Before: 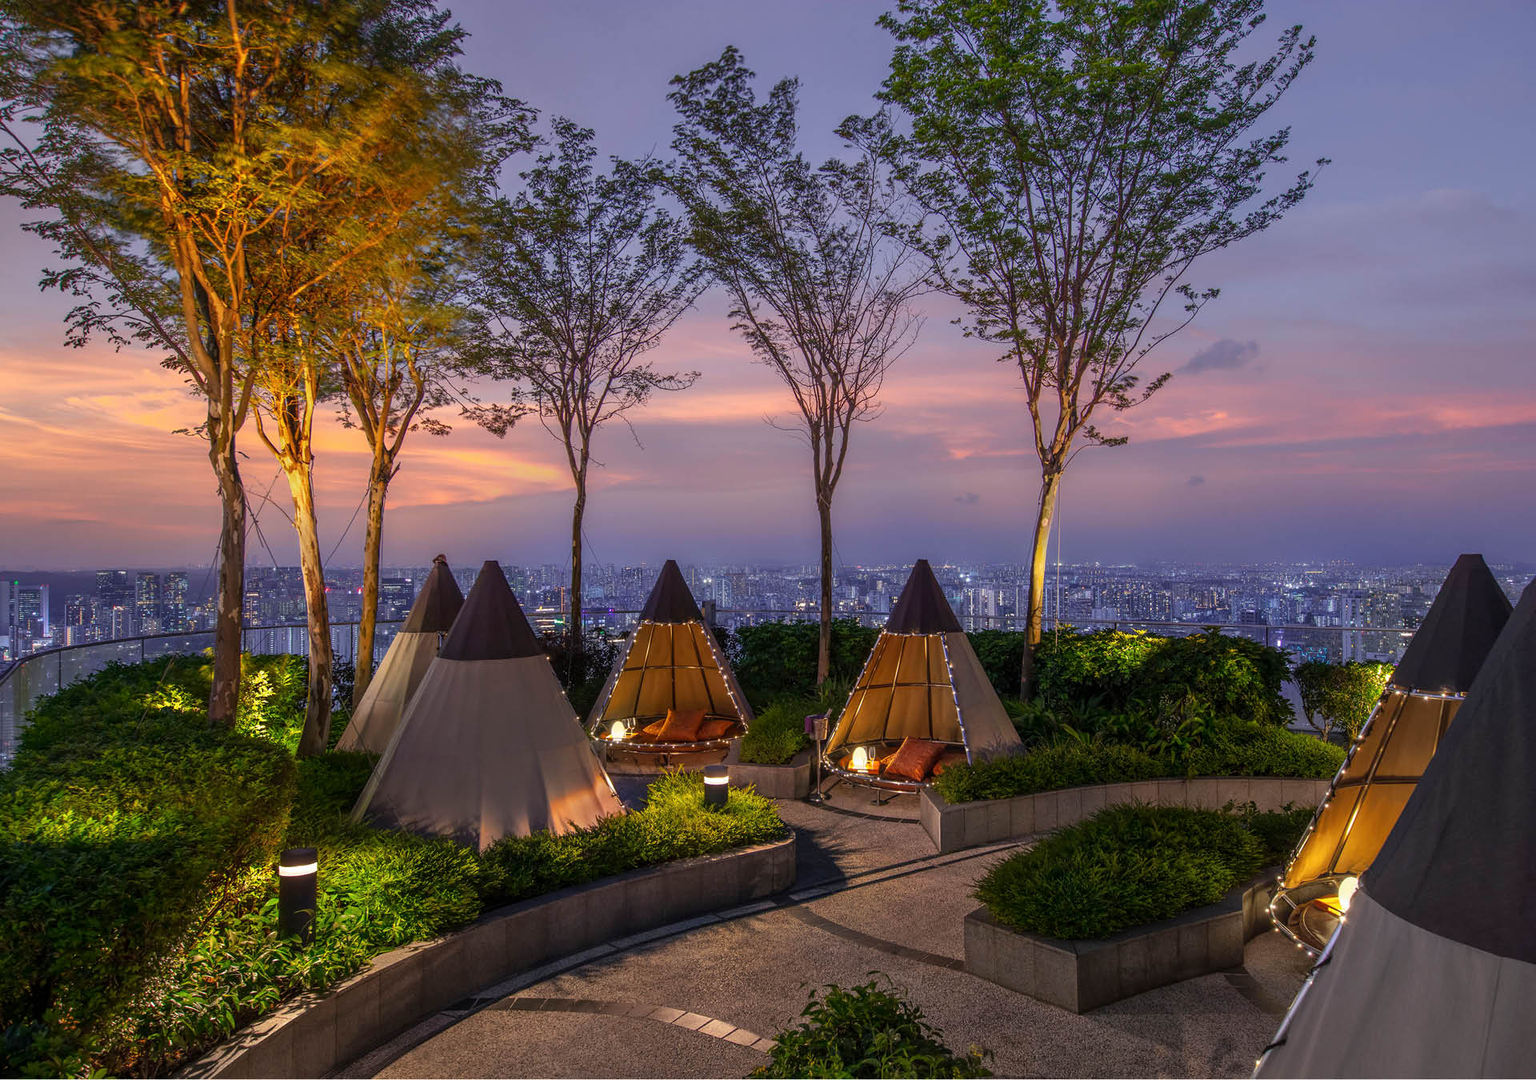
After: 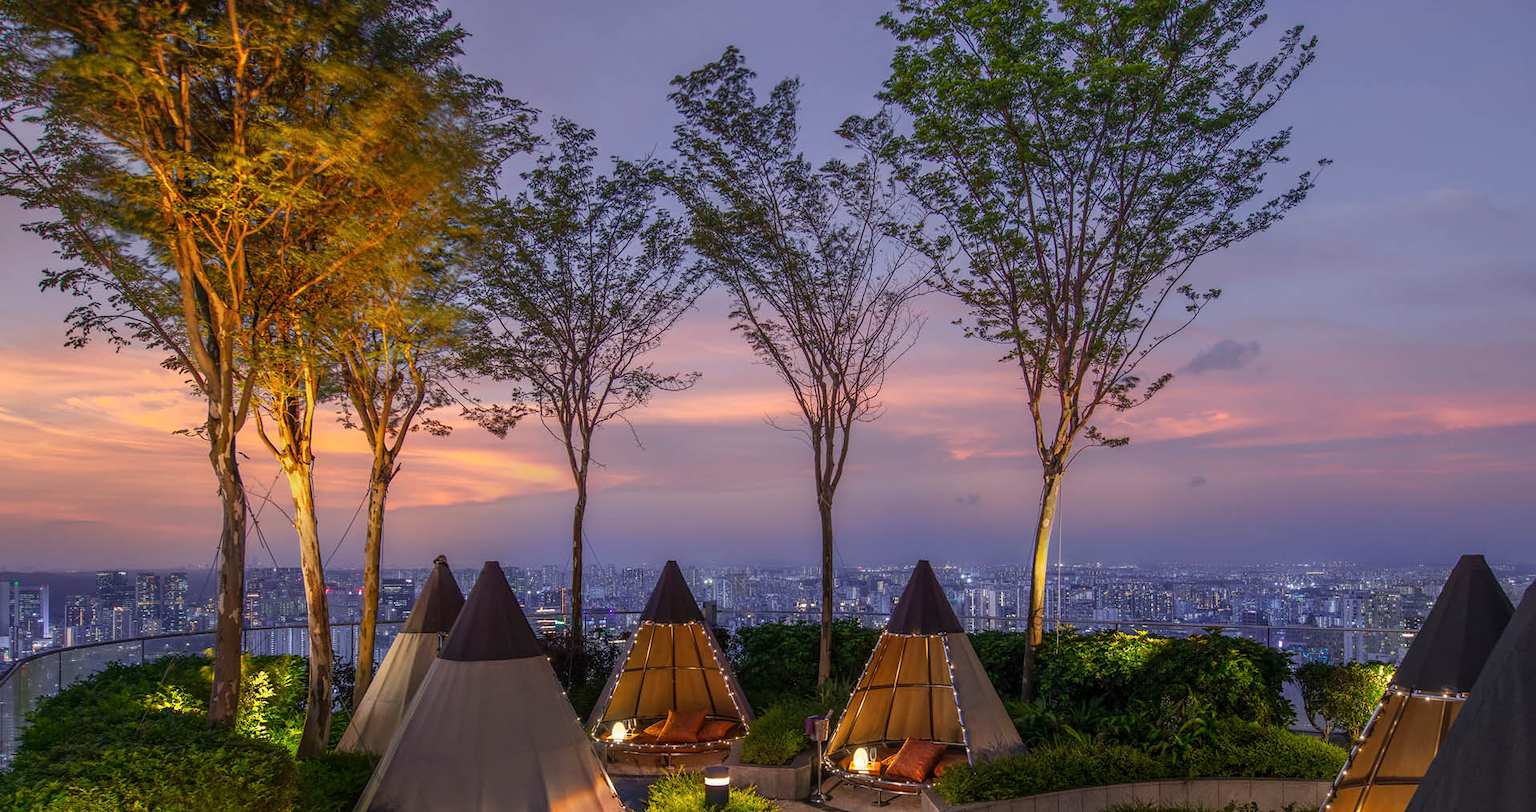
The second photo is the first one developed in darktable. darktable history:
crop: bottom 24.836%
